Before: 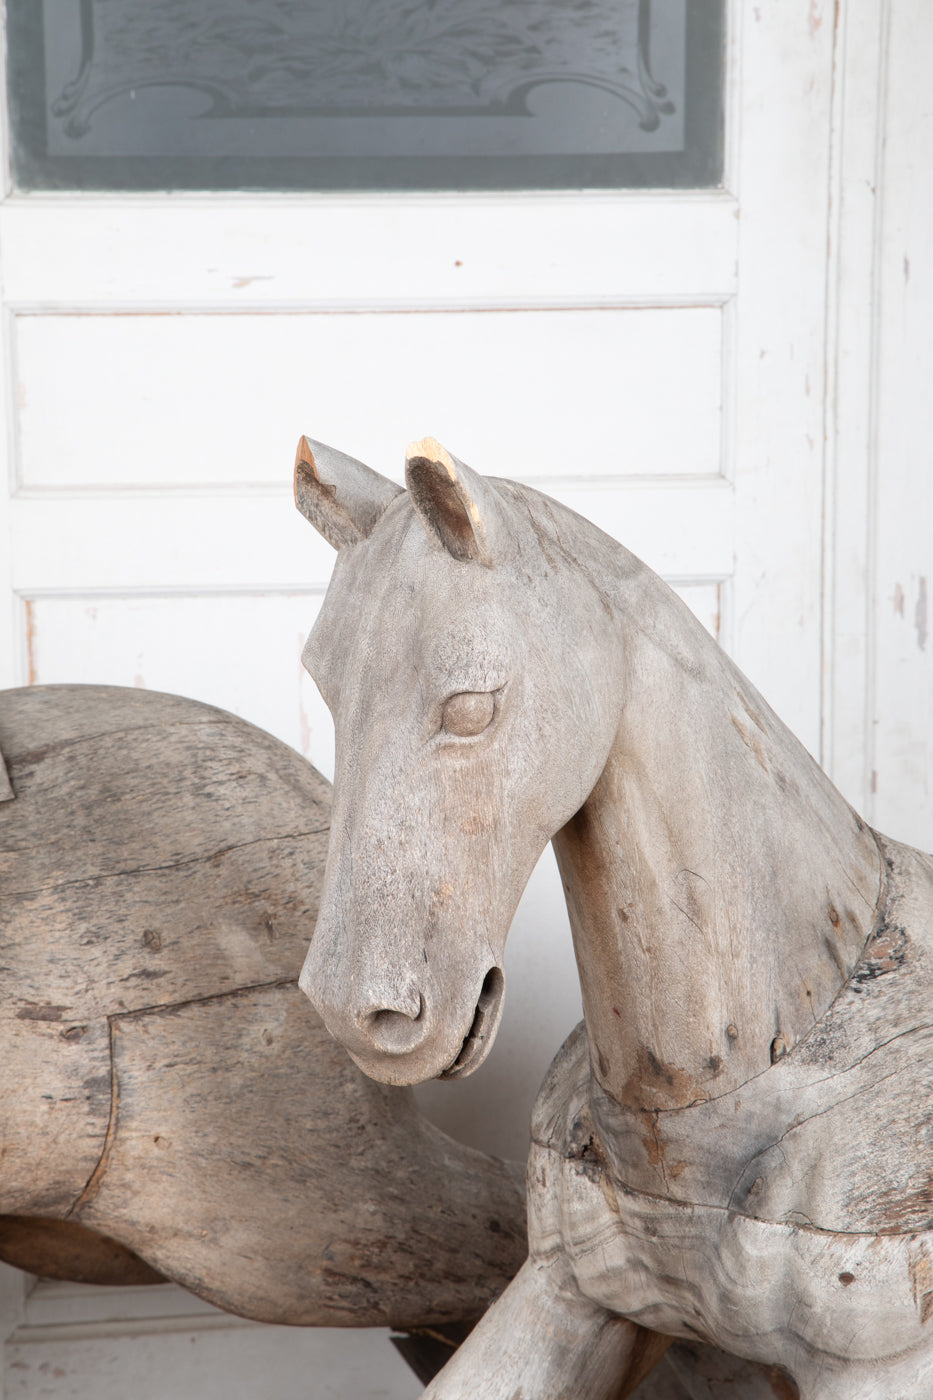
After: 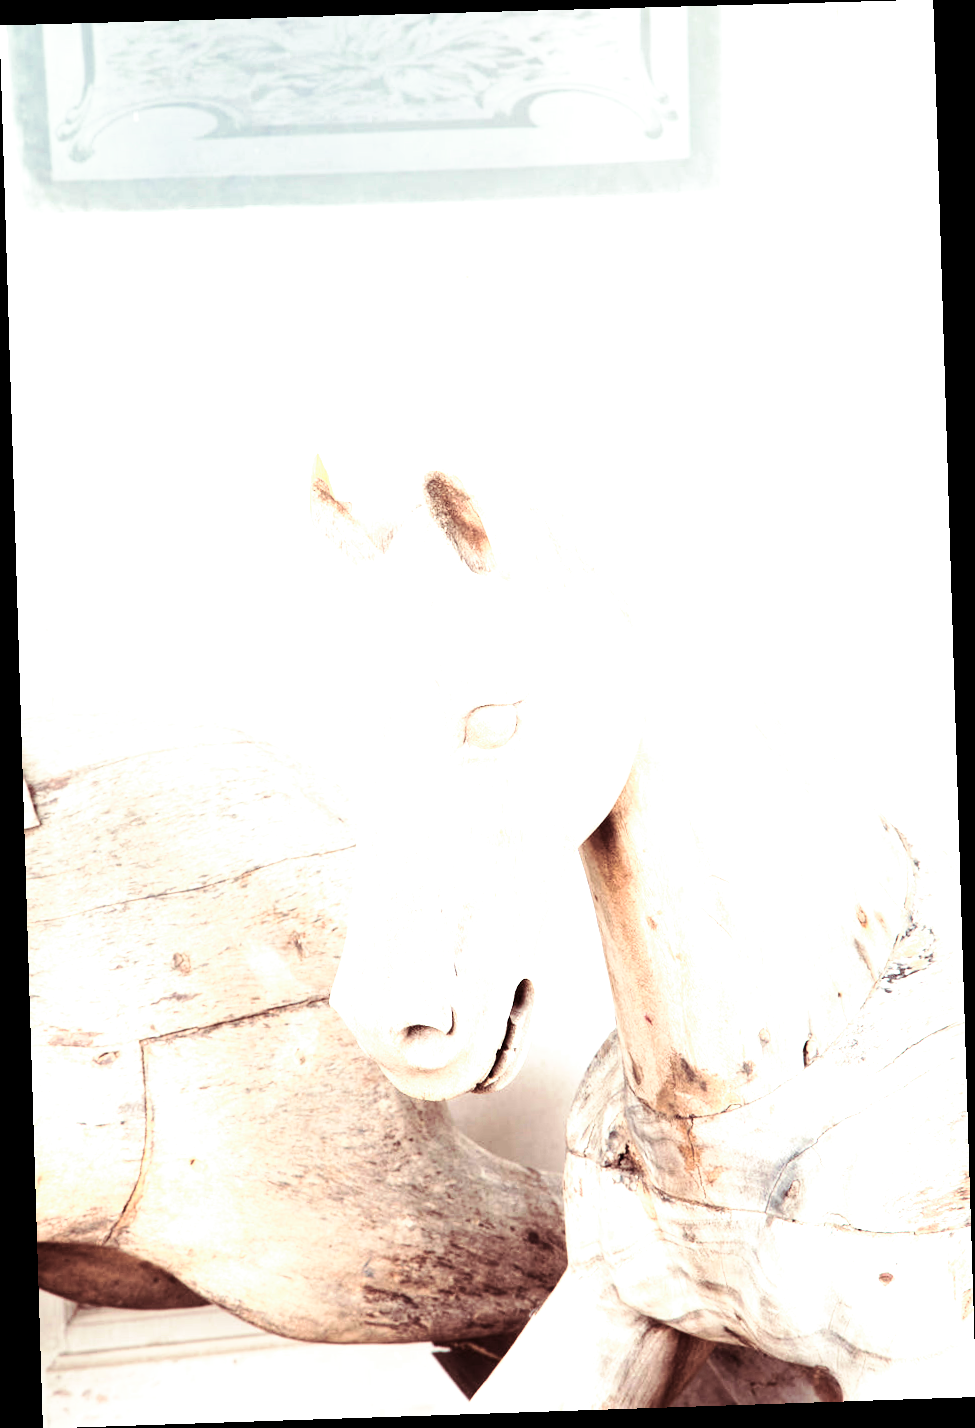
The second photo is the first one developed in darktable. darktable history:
velvia: on, module defaults
exposure: exposure 2.003 EV, compensate highlight preservation false
rgb levels: preserve colors max RGB
base curve: curves: ch0 [(0, 0) (0.472, 0.455) (1, 1)], preserve colors none
local contrast: highlights 100%, shadows 100%, detail 120%, midtone range 0.2
split-toning: on, module defaults
rotate and perspective: rotation -1.77°, lens shift (horizontal) 0.004, automatic cropping off
contrast brightness saturation: contrast 0.28
